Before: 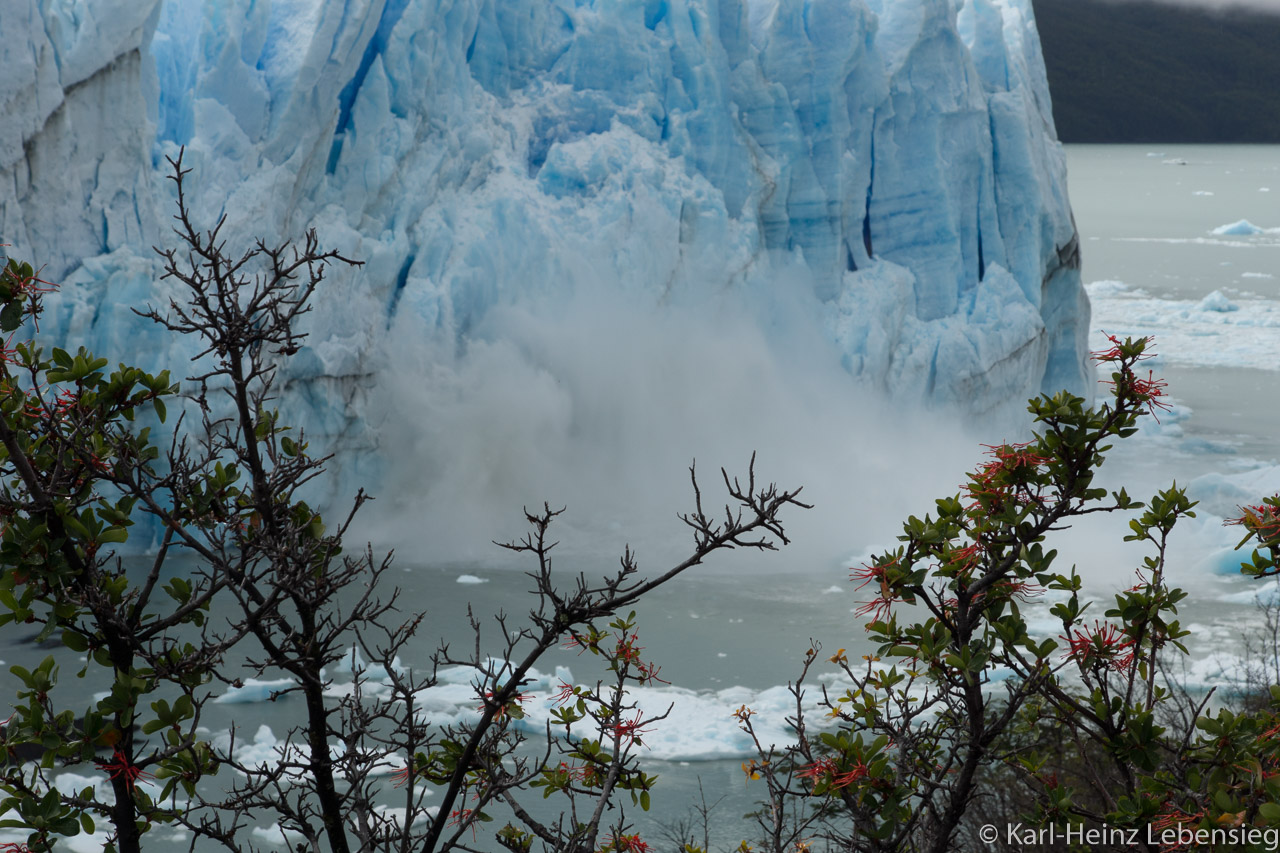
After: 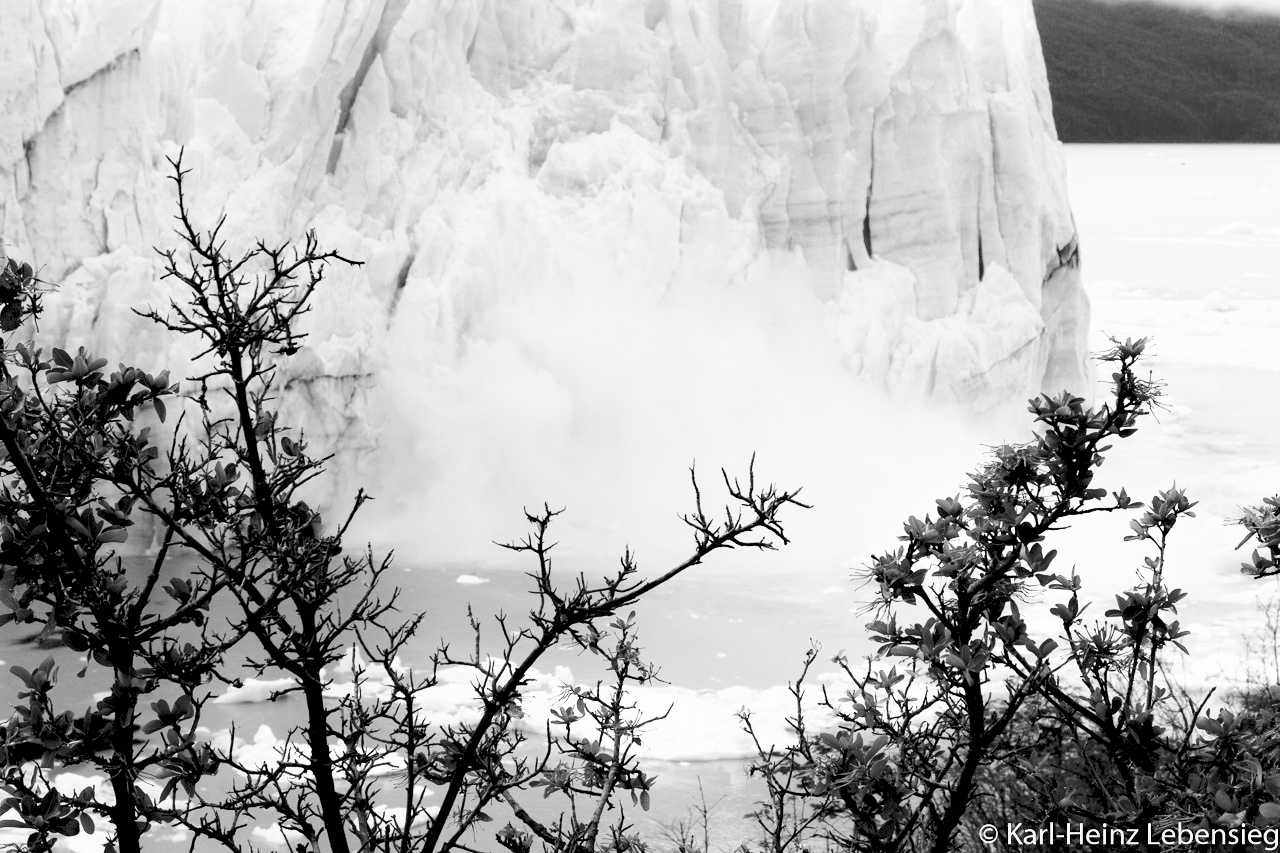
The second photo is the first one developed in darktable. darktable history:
monochrome: a -6.99, b 35.61, size 1.4
levels: levels [0.093, 0.434, 0.988]
base curve: curves: ch0 [(0, 0) (0.032, 0.037) (0.105, 0.228) (0.435, 0.76) (0.856, 0.983) (1, 1)], preserve colors none
tone equalizer: -8 EV 0.001 EV, -7 EV -0.002 EV, -6 EV 0.002 EV, -5 EV -0.03 EV, -4 EV -0.116 EV, -3 EV -0.169 EV, -2 EV 0.24 EV, -1 EV 0.702 EV, +0 EV 0.493 EV
